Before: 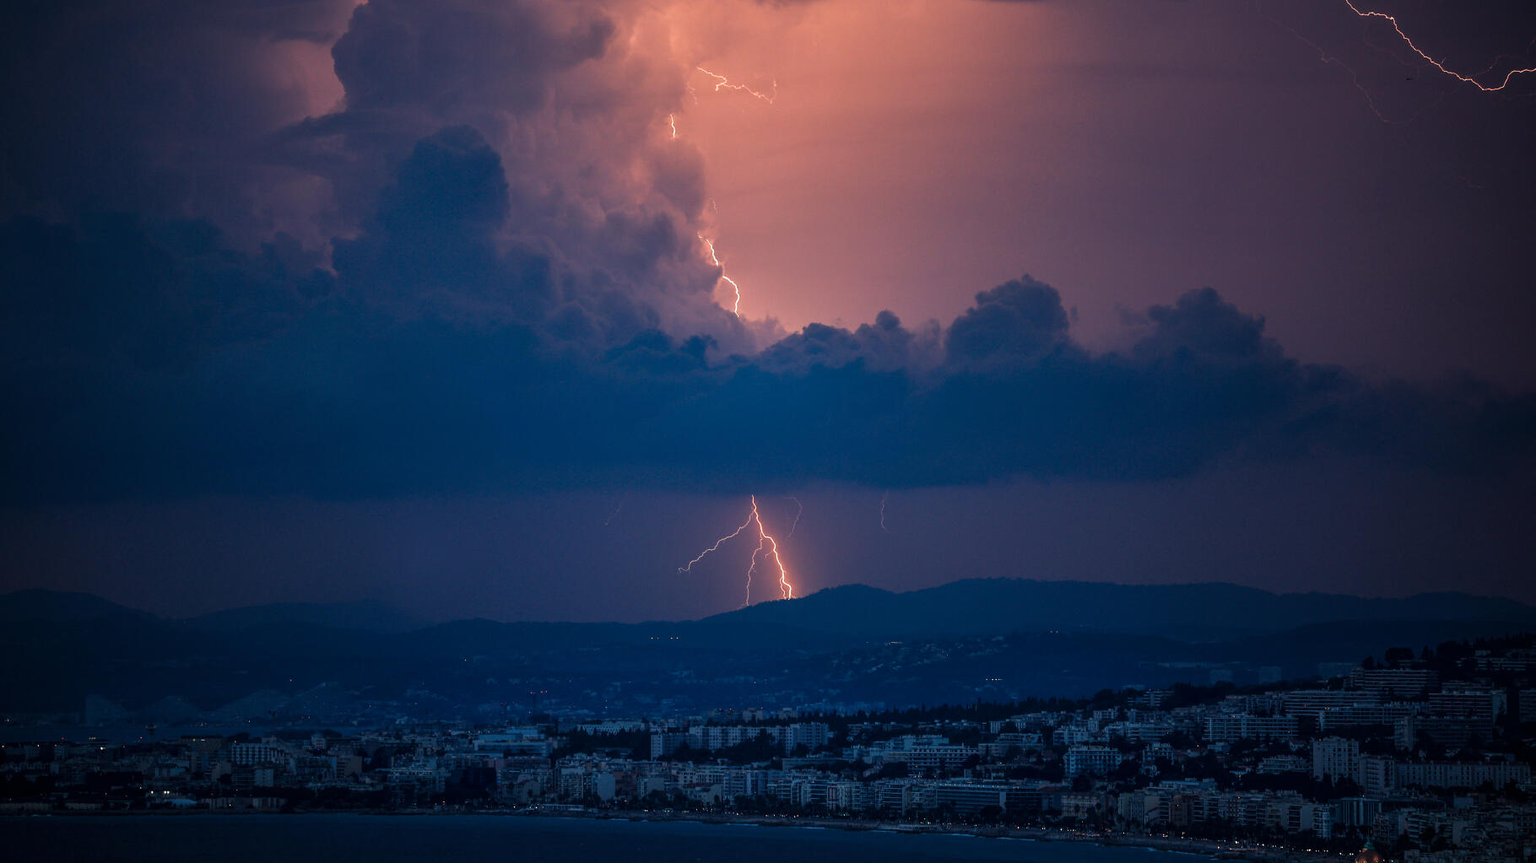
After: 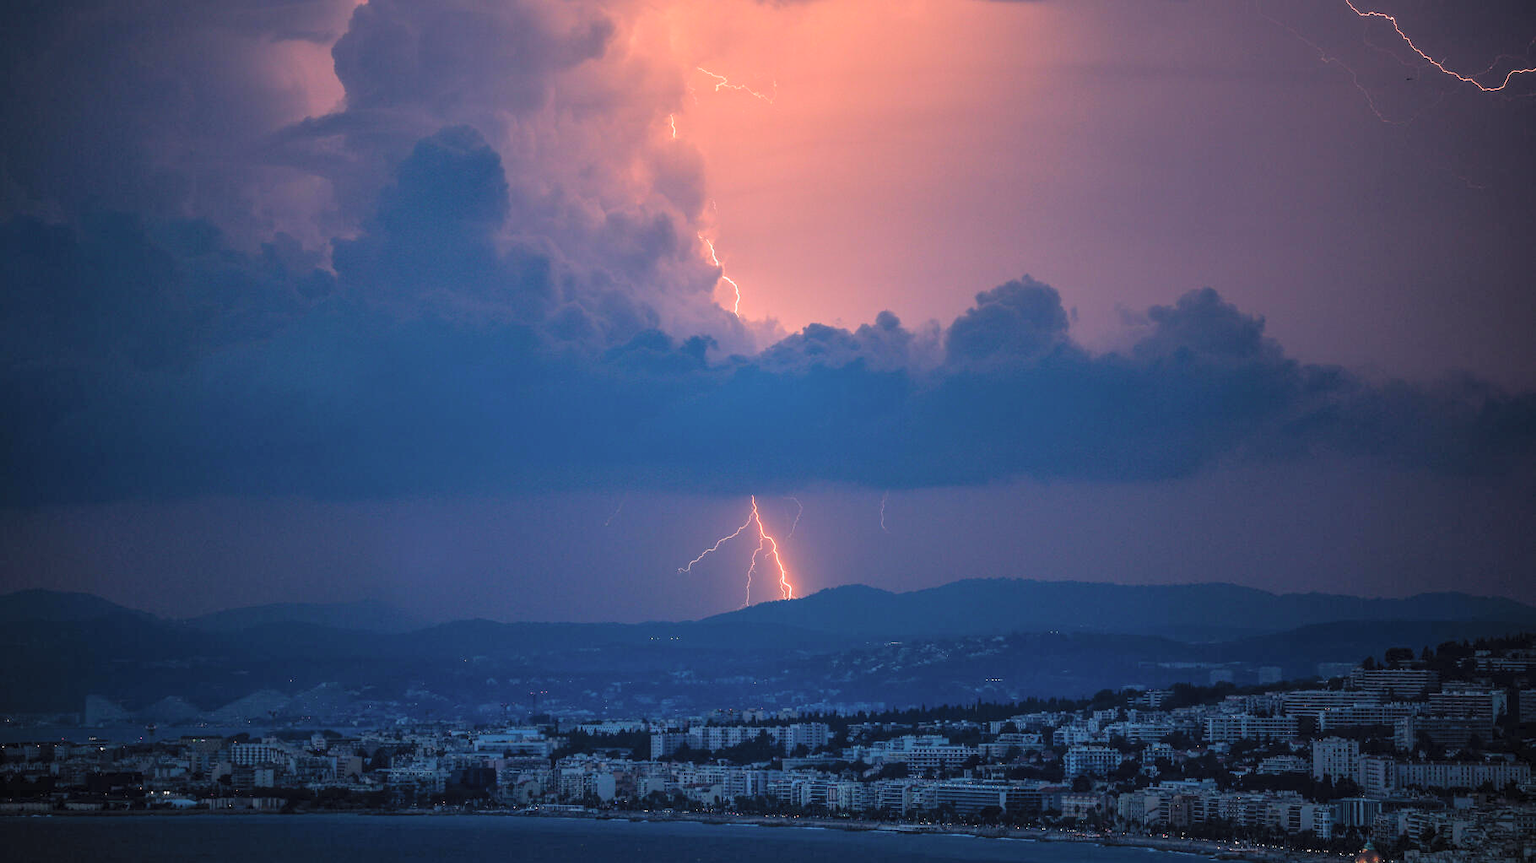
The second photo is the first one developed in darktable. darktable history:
contrast brightness saturation: contrast 0.101, brightness 0.315, saturation 0.145
